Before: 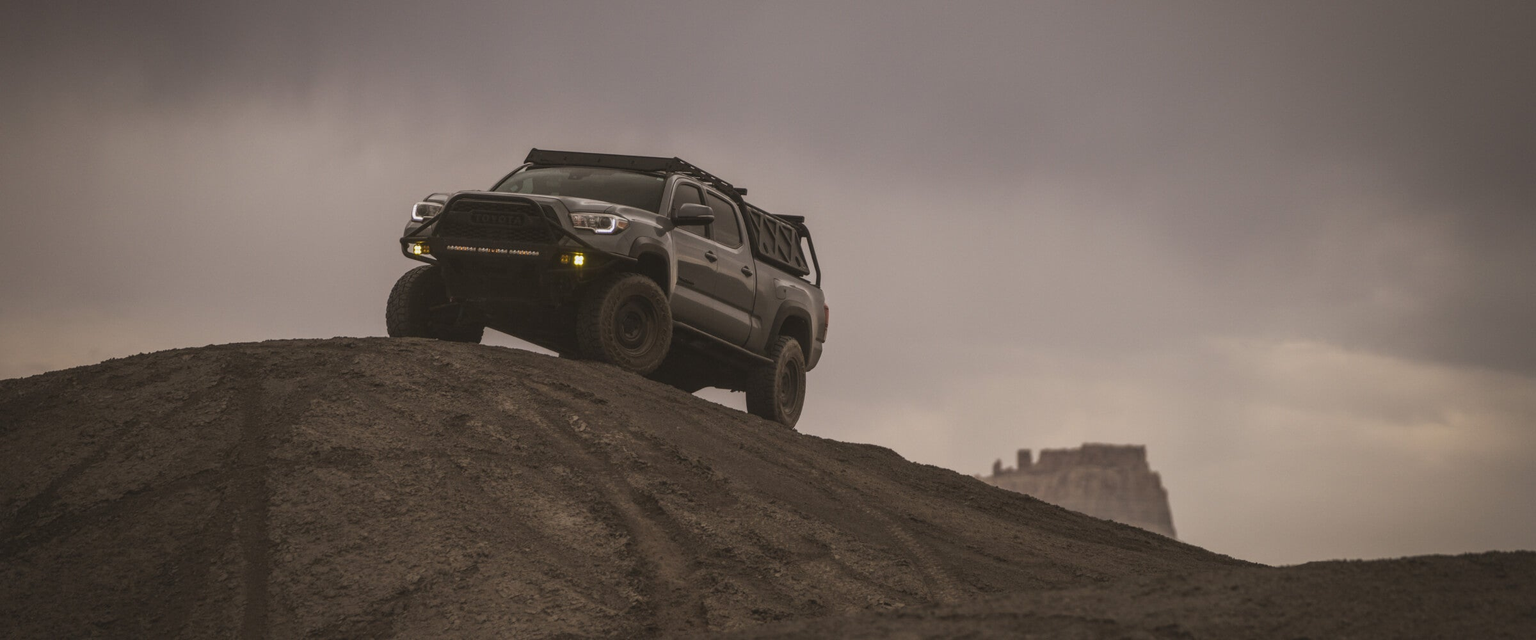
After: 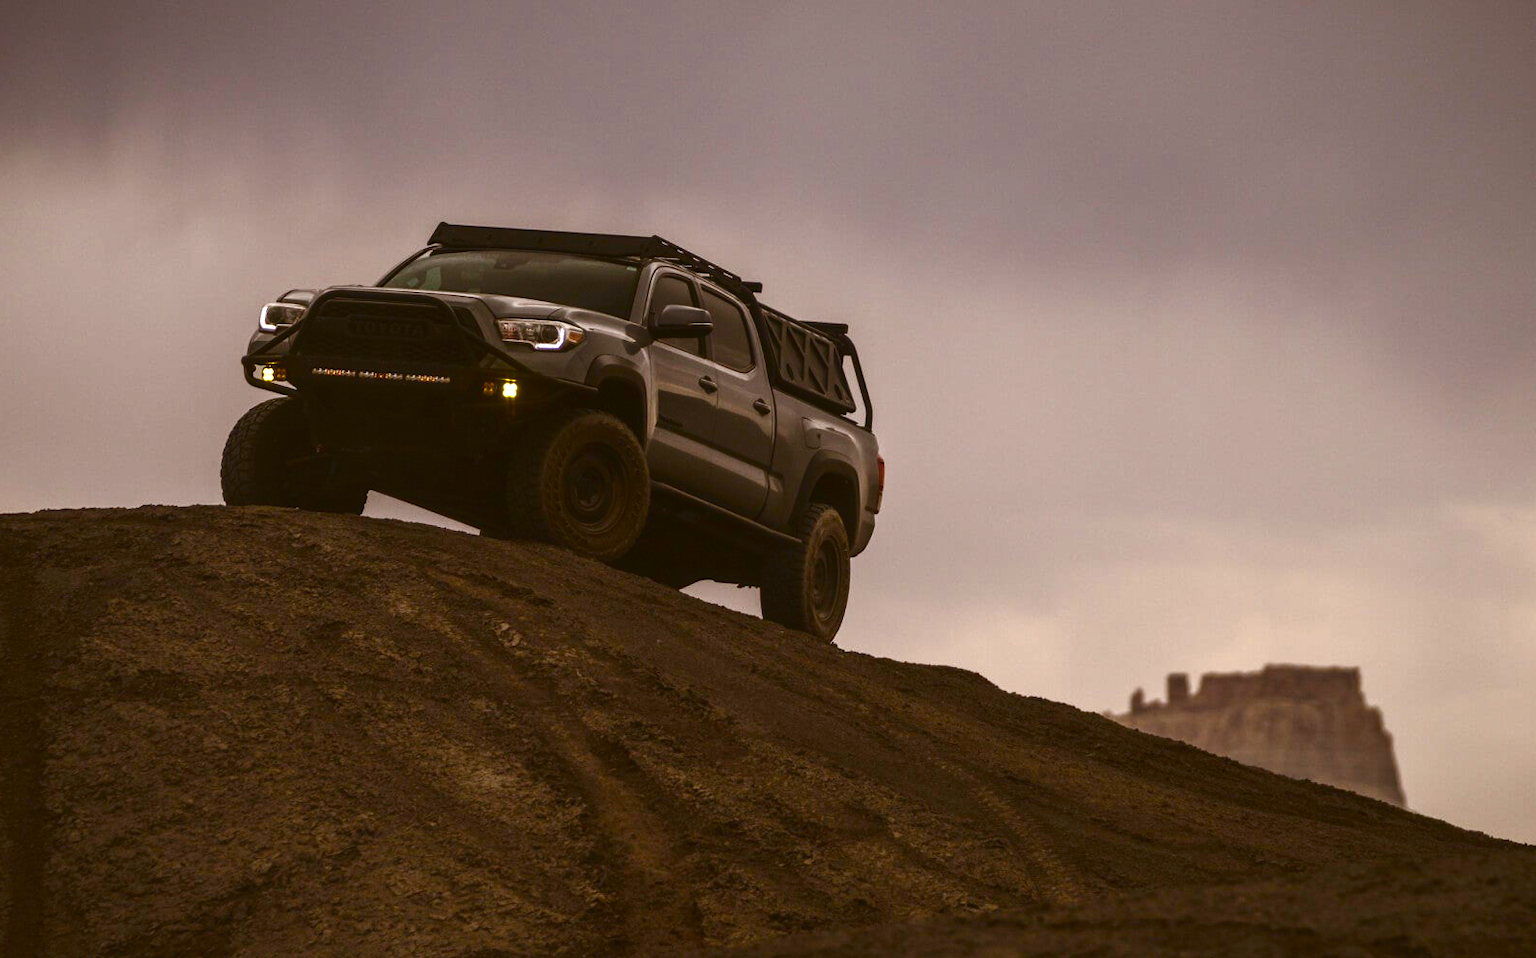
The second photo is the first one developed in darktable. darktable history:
color balance rgb: highlights gain › chroma 0.275%, highlights gain › hue 331.17°, linear chroma grading › global chroma 15.373%, perceptual saturation grading › global saturation 0.067%, perceptual saturation grading › highlights -17.334%, perceptual saturation grading › mid-tones 32.726%, perceptual saturation grading › shadows 50.508%, global vibrance 20%
contrast brightness saturation: contrast 0.099, brightness -0.275, saturation 0.144
crop and rotate: left 15.544%, right 17.708%
exposure: black level correction 0, exposure 0.703 EV, compensate exposure bias true, compensate highlight preservation false
